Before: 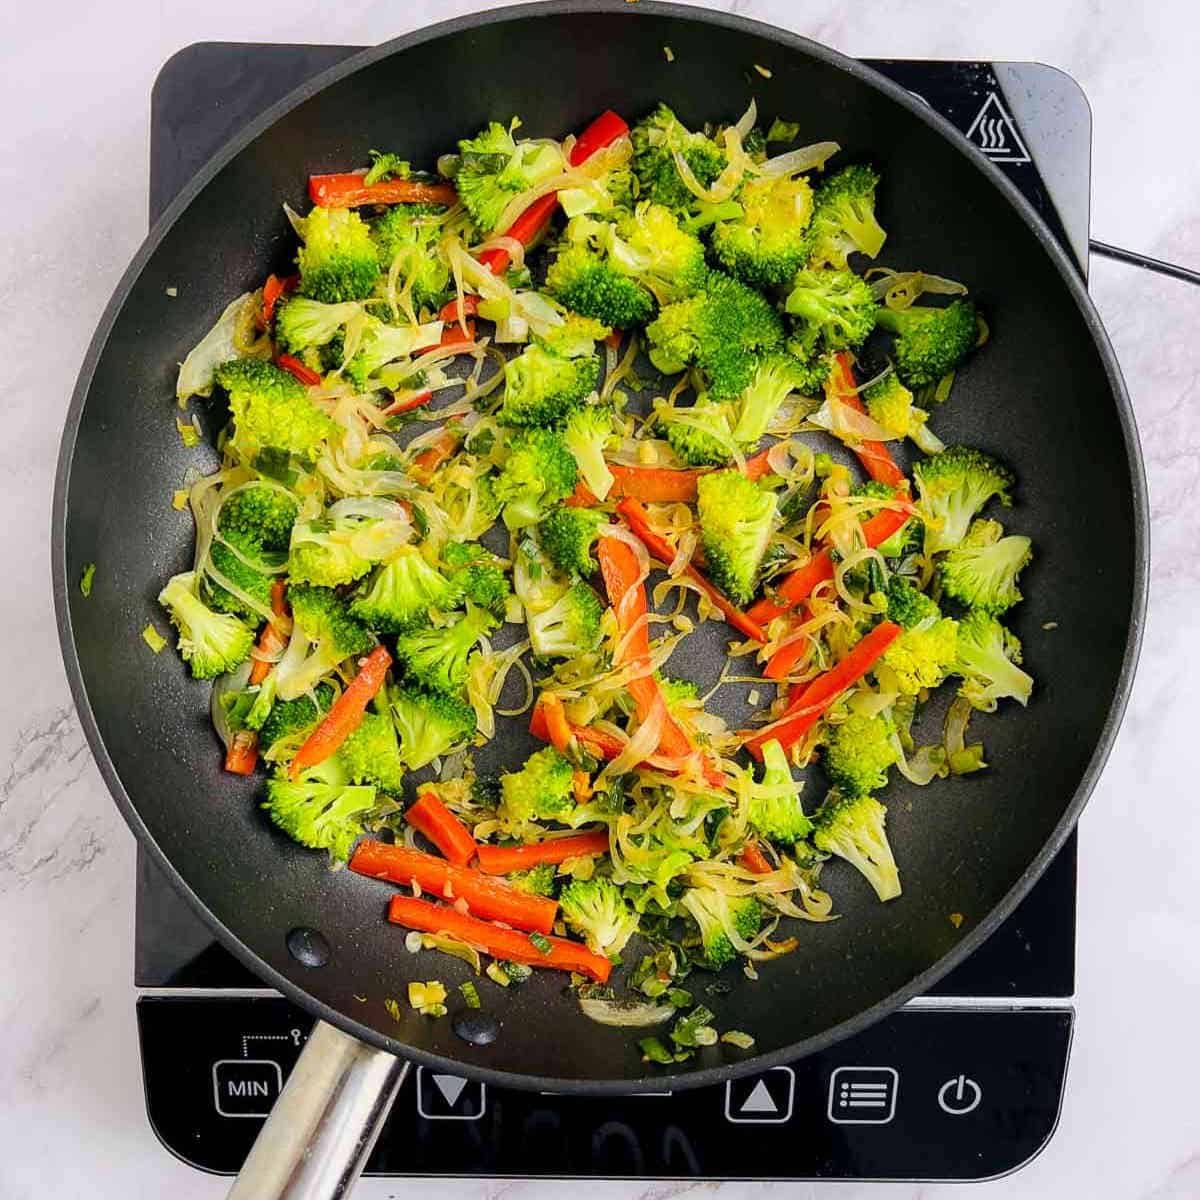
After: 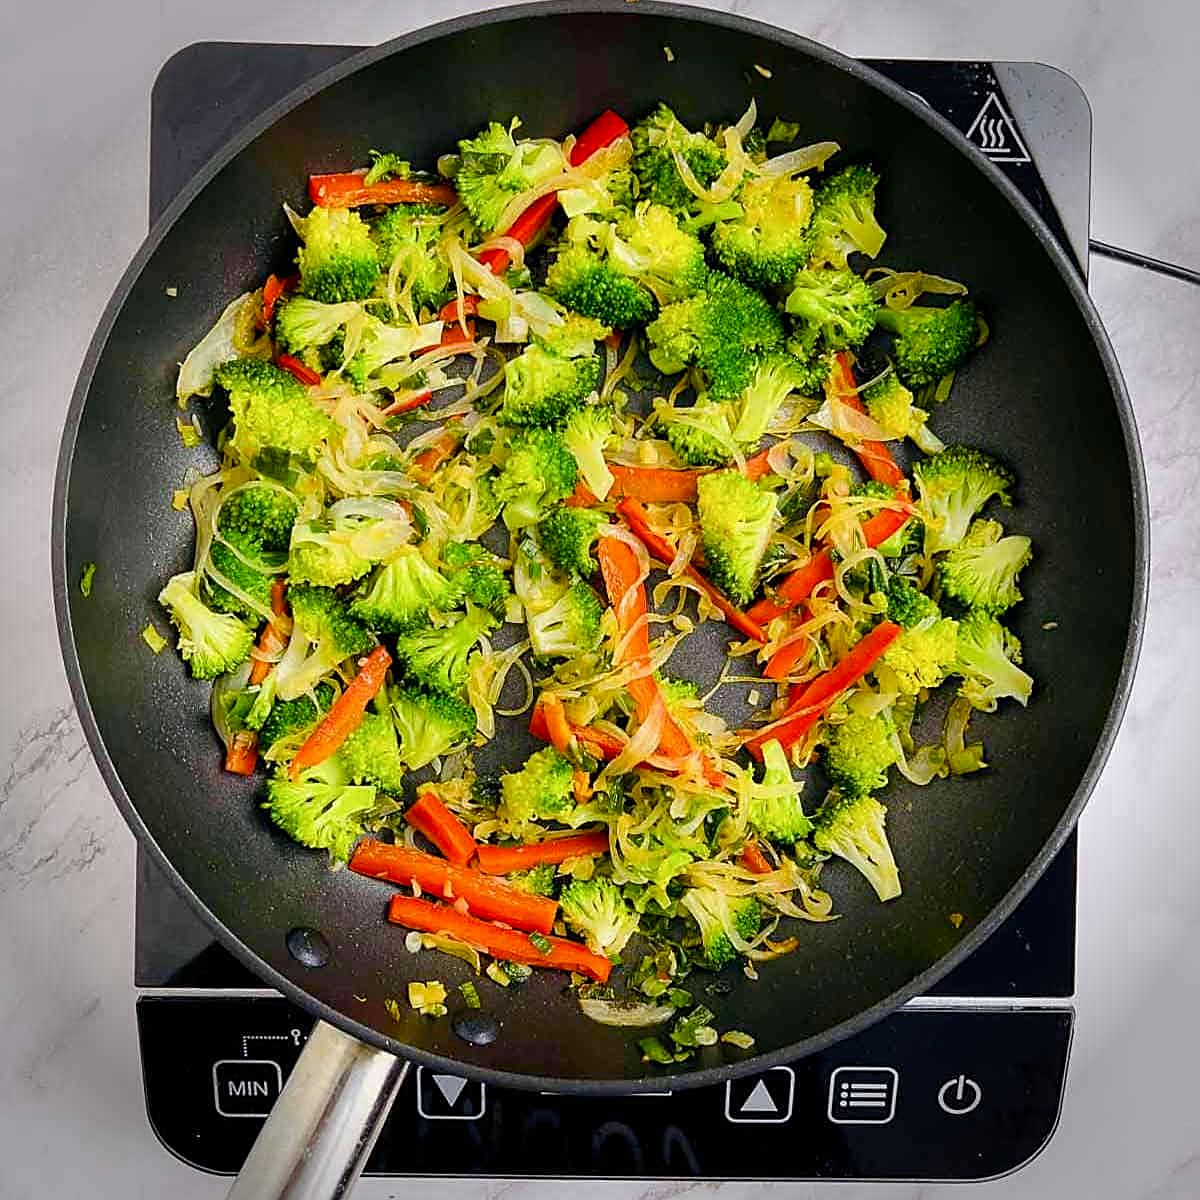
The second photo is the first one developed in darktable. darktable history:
vignetting: fall-off start 88.03%, fall-off radius 24.9%
tone equalizer: on, module defaults
sharpen: on, module defaults
color balance rgb: perceptual saturation grading › global saturation 20%, perceptual saturation grading › highlights -25%, perceptual saturation grading › shadows 50%
